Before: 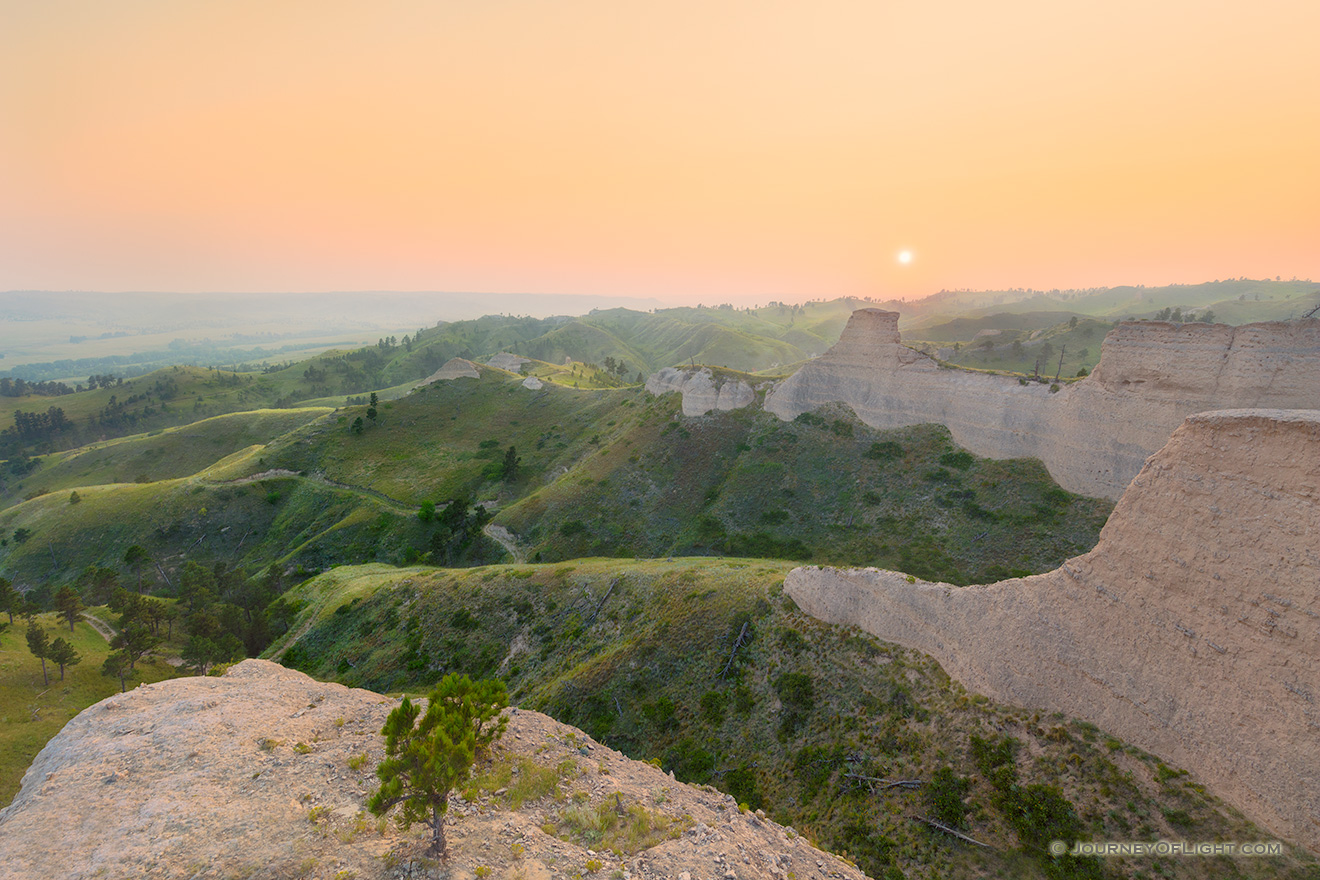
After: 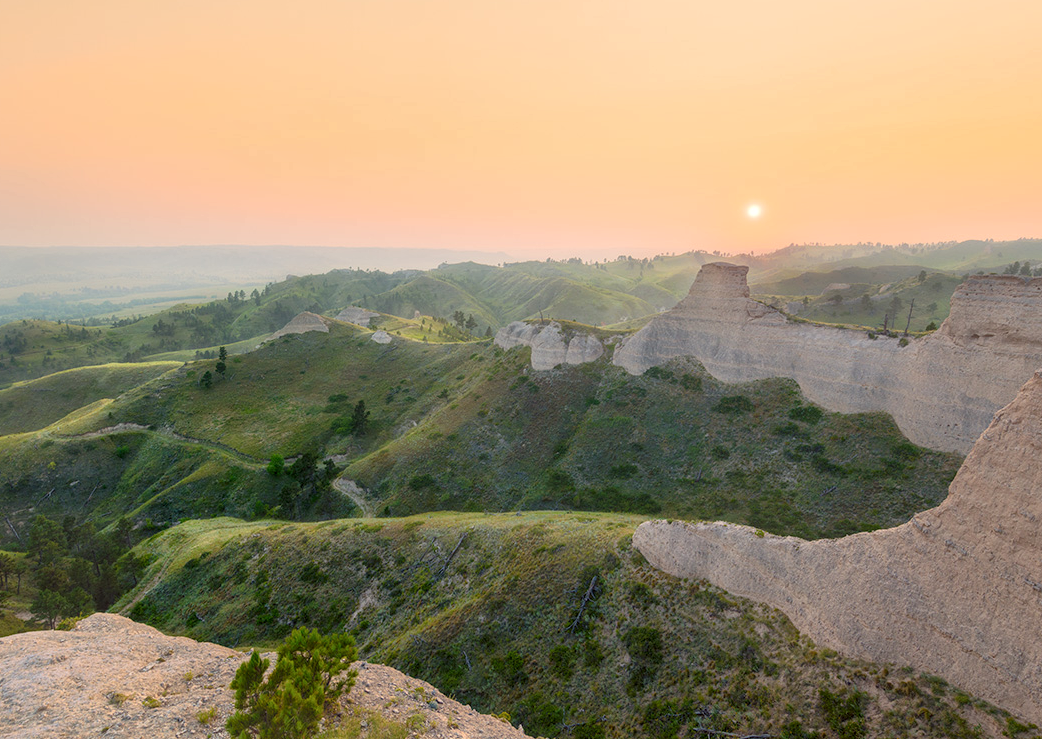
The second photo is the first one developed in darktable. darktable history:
local contrast: on, module defaults
crop: left 11.455%, top 5.27%, right 9.591%, bottom 10.676%
